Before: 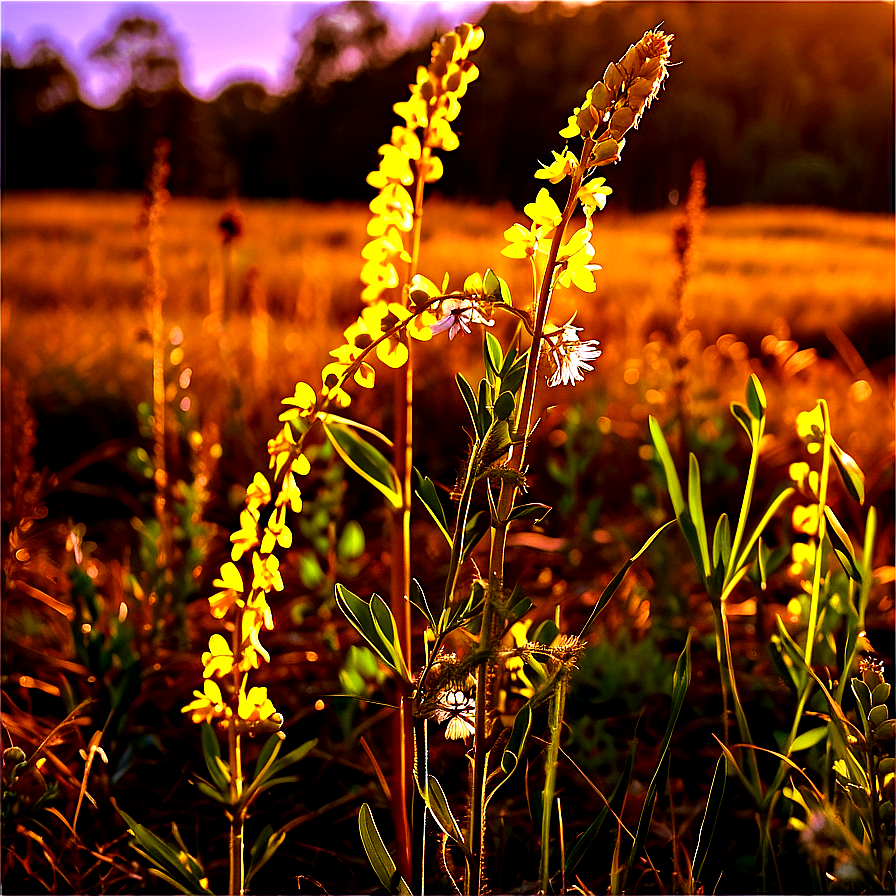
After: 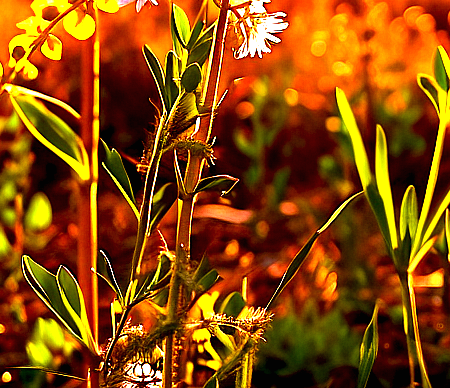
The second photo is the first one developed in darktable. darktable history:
exposure: black level correction 0, exposure 1.3 EV, compensate highlight preservation false
crop: left 35.03%, top 36.625%, right 14.663%, bottom 20.057%
